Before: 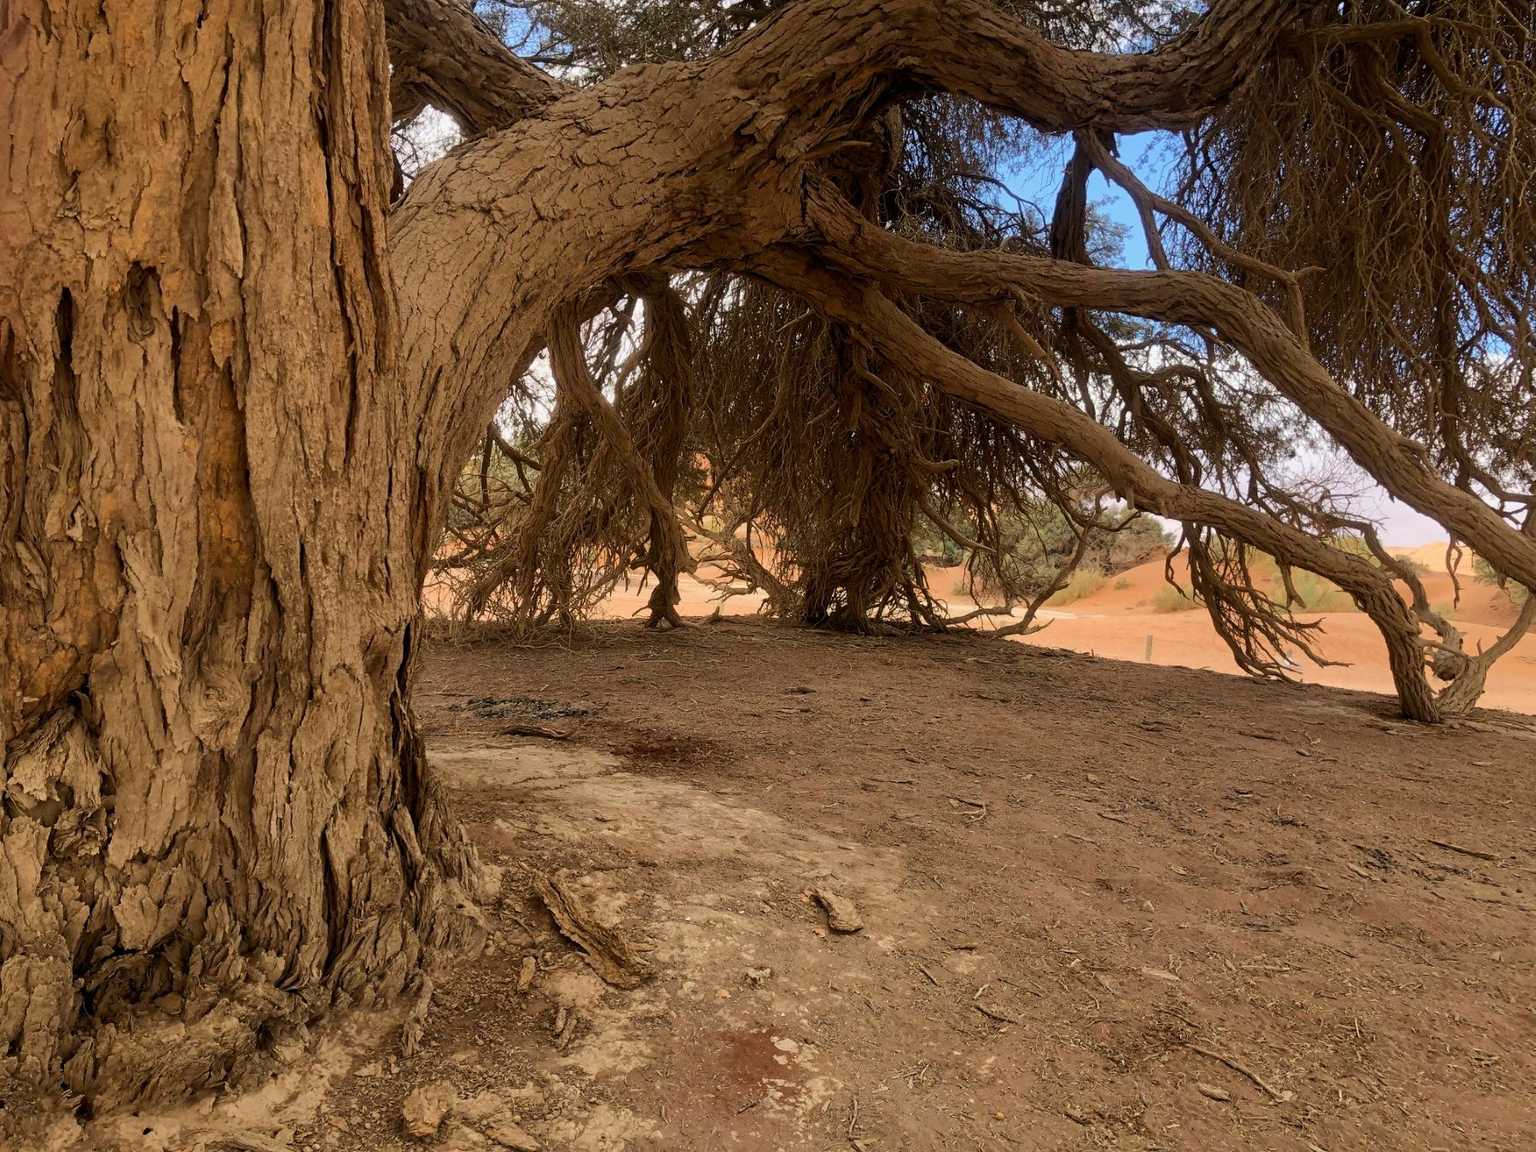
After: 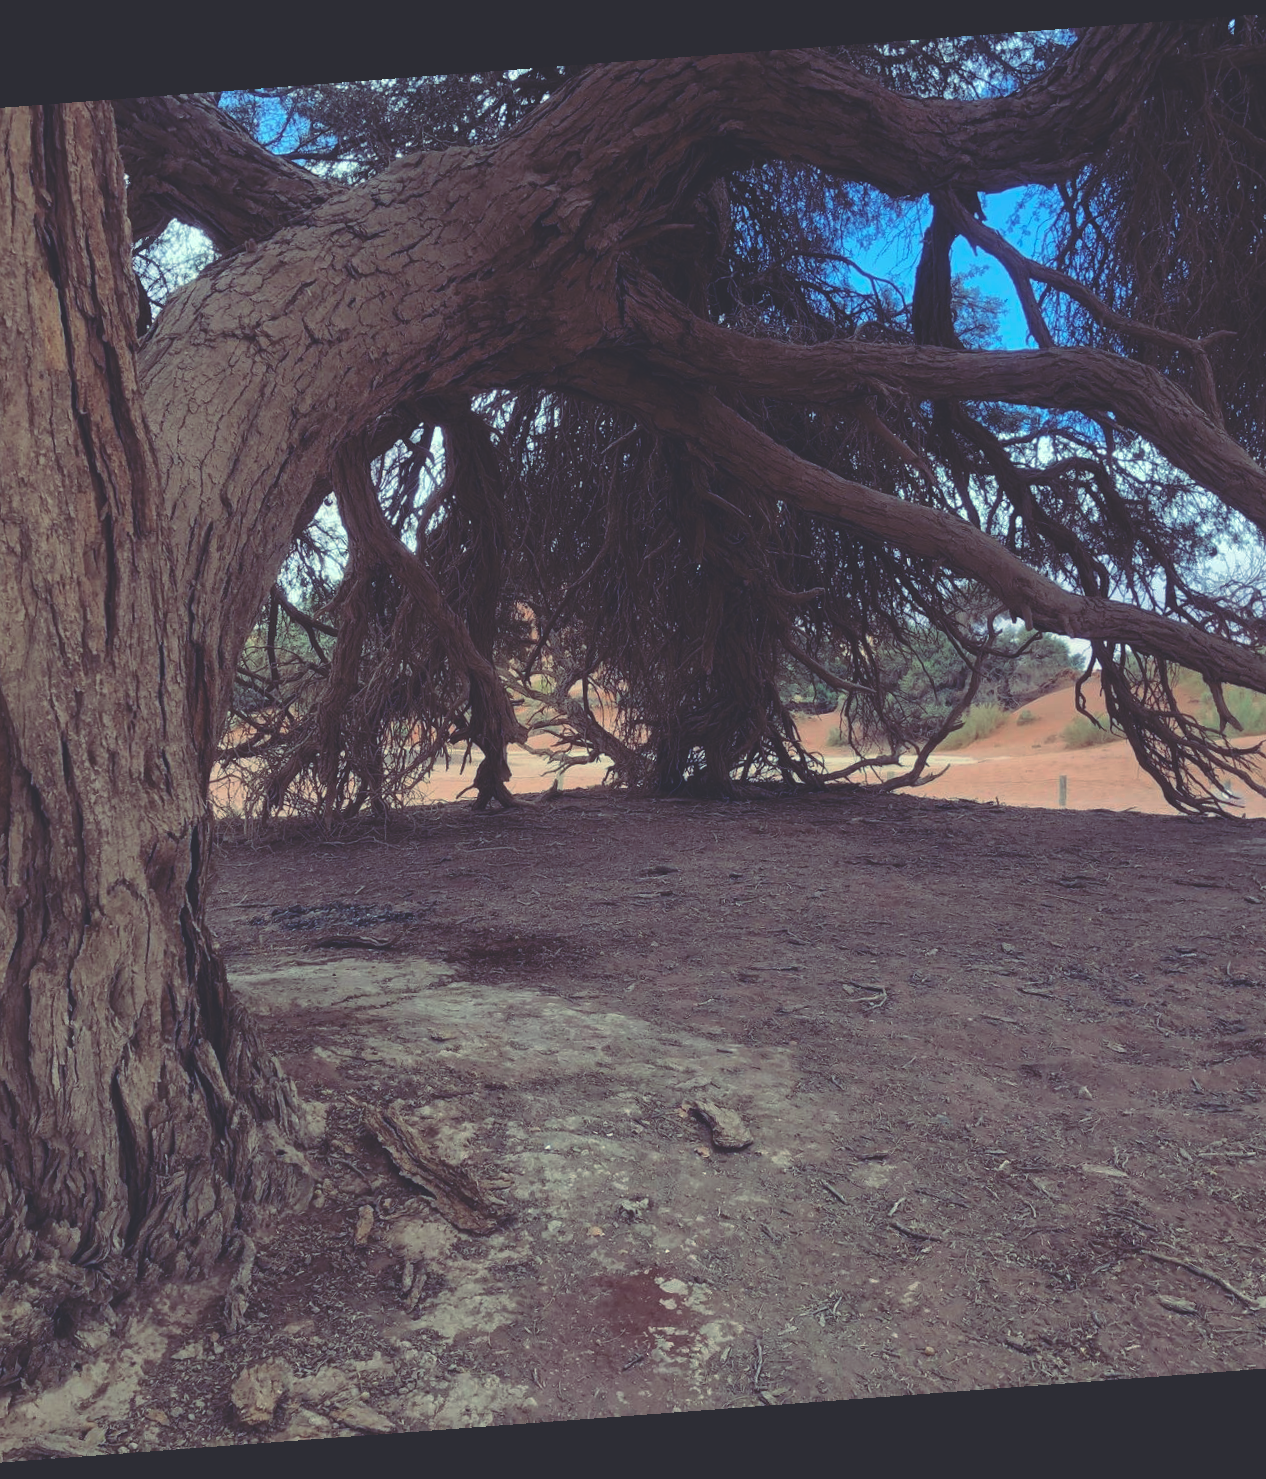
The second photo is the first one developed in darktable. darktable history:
rgb curve: curves: ch0 [(0, 0.186) (0.314, 0.284) (0.576, 0.466) (0.805, 0.691) (0.936, 0.886)]; ch1 [(0, 0.186) (0.314, 0.284) (0.581, 0.534) (0.771, 0.746) (0.936, 0.958)]; ch2 [(0, 0.216) (0.275, 0.39) (1, 1)], mode RGB, independent channels, compensate middle gray true, preserve colors none
rotate and perspective: rotation -4.25°, automatic cropping off
crop and rotate: left 17.732%, right 15.423%
